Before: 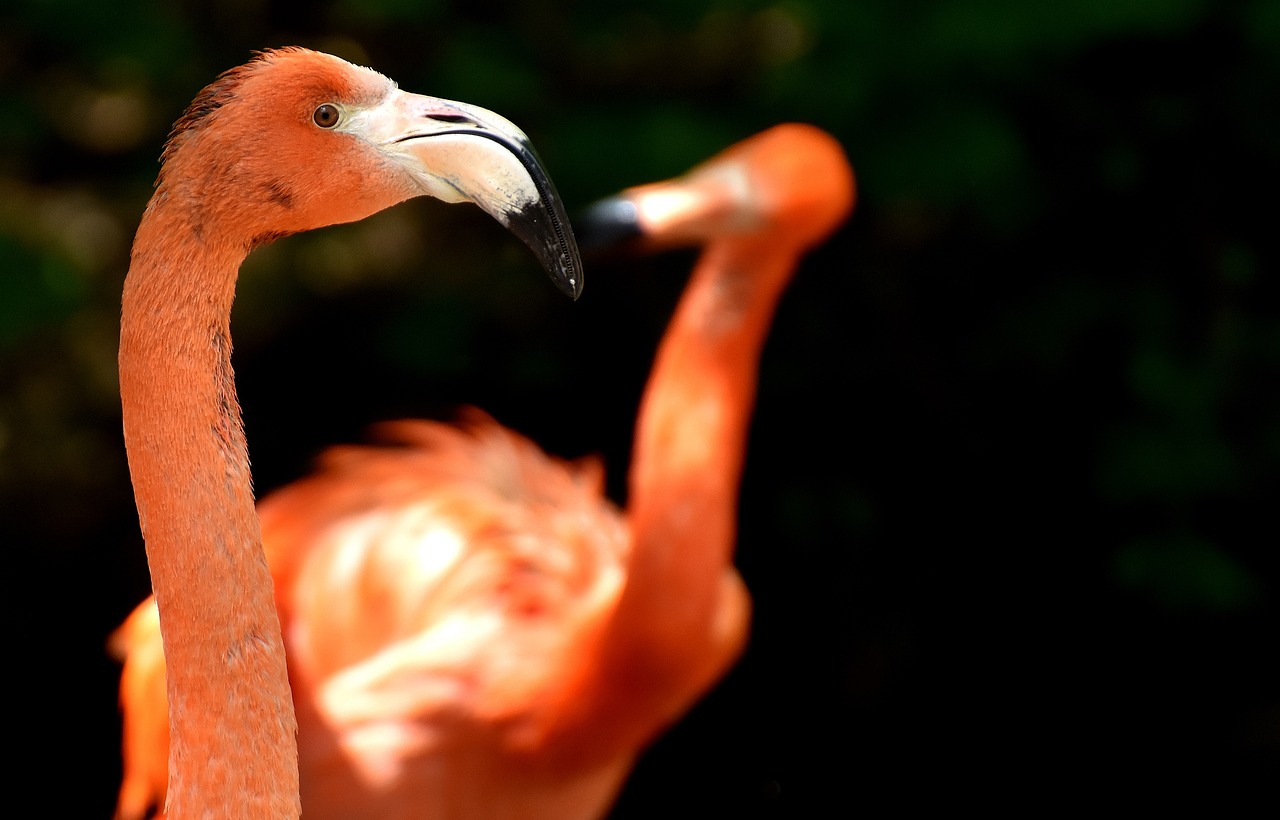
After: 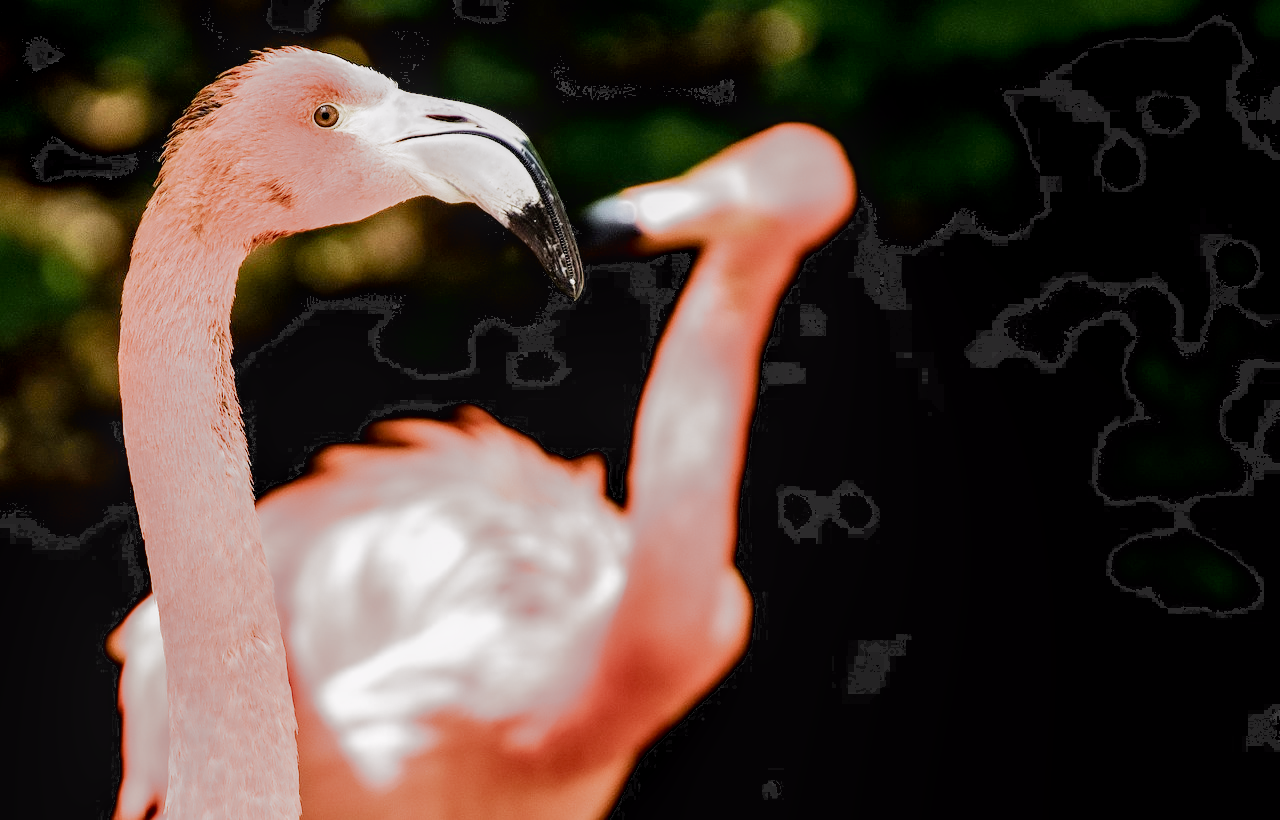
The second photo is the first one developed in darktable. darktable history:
local contrast: detail 130%
tone curve: curves: ch0 [(0, 0) (0.052, 0.018) (0.236, 0.207) (0.41, 0.417) (0.485, 0.518) (0.54, 0.584) (0.625, 0.666) (0.845, 0.828) (0.994, 0.964)]; ch1 [(0, 0) (0.136, 0.146) (0.317, 0.34) (0.382, 0.408) (0.434, 0.441) (0.472, 0.479) (0.498, 0.501) (0.557, 0.558) (0.616, 0.59) (0.739, 0.7) (1, 1)]; ch2 [(0, 0) (0.352, 0.403) (0.447, 0.466) (0.482, 0.482) (0.528, 0.526) (0.586, 0.577) (0.618, 0.621) (0.785, 0.747) (1, 1)], color space Lab, independent channels, preserve colors none
exposure: black level correction 0.001, exposure 1.865 EV, compensate highlight preservation false
filmic rgb: black relative exposure -7.65 EV, white relative exposure 4.56 EV, hardness 3.61, add noise in highlights 0.001, preserve chrominance max RGB, color science v3 (2019), use custom middle-gray values true, contrast in highlights soft
